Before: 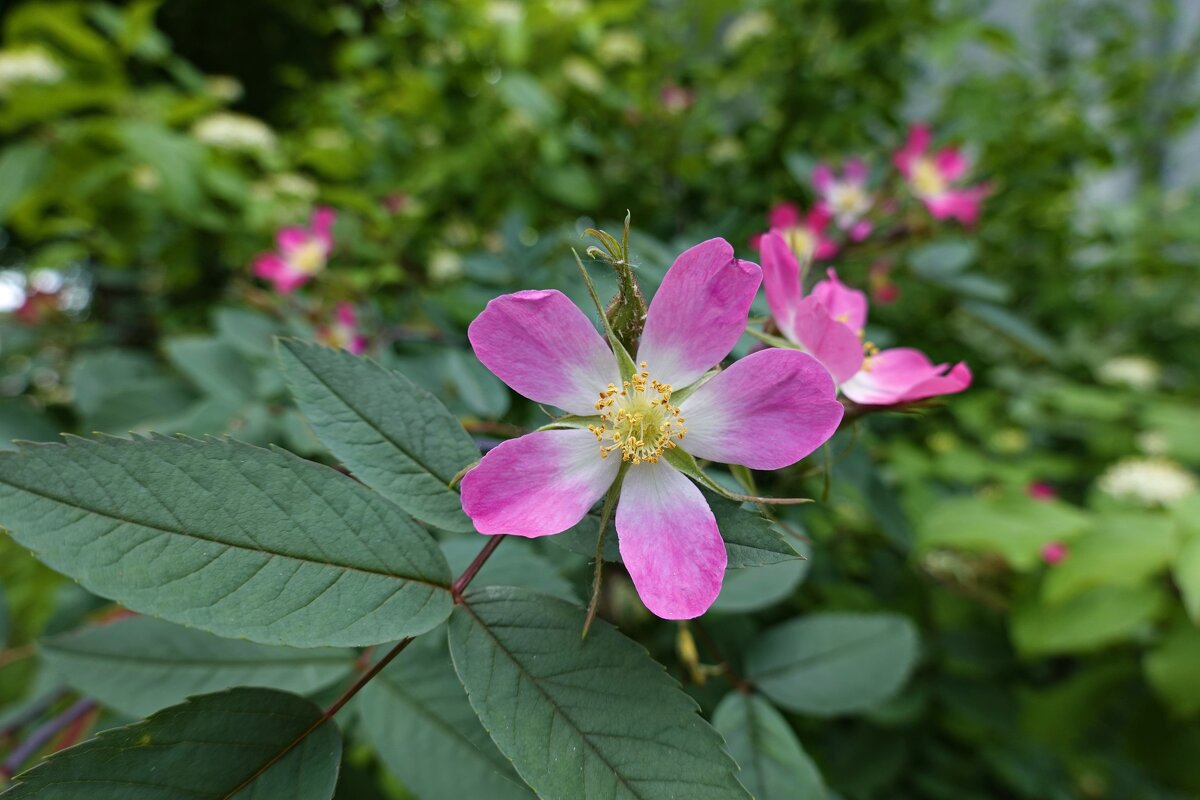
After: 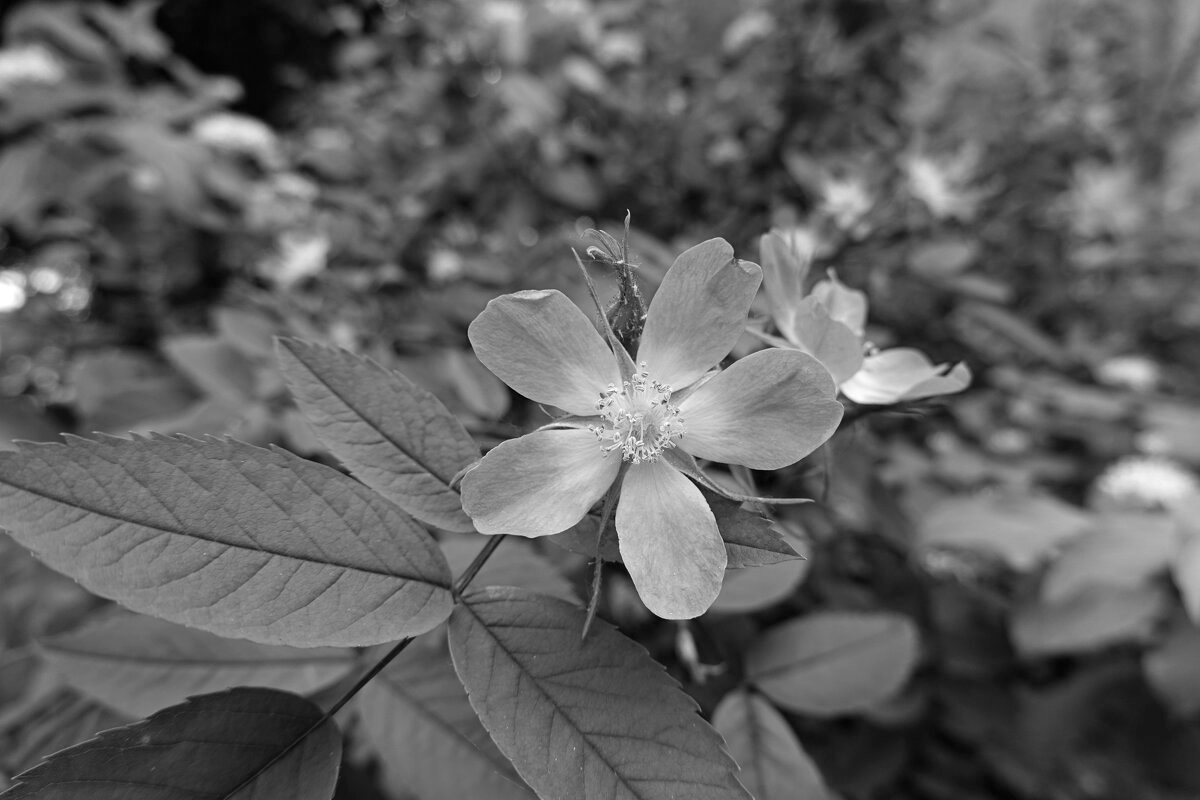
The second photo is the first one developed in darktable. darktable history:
monochrome: on, module defaults
exposure: exposure 0.178 EV, compensate exposure bias true, compensate highlight preservation false
